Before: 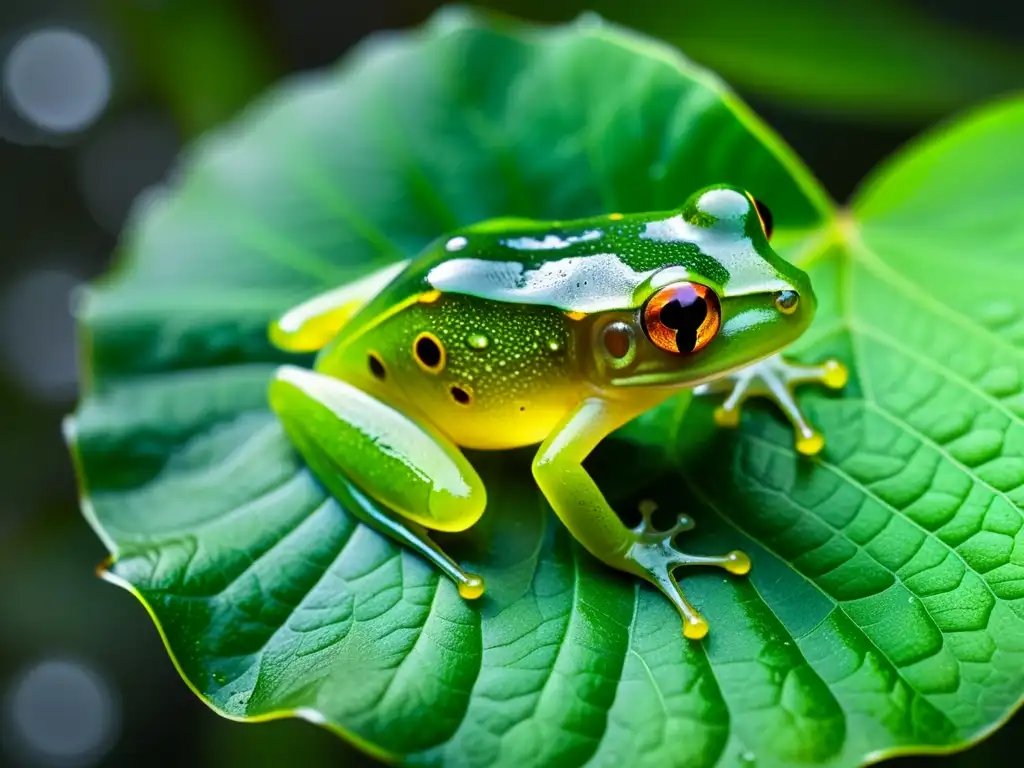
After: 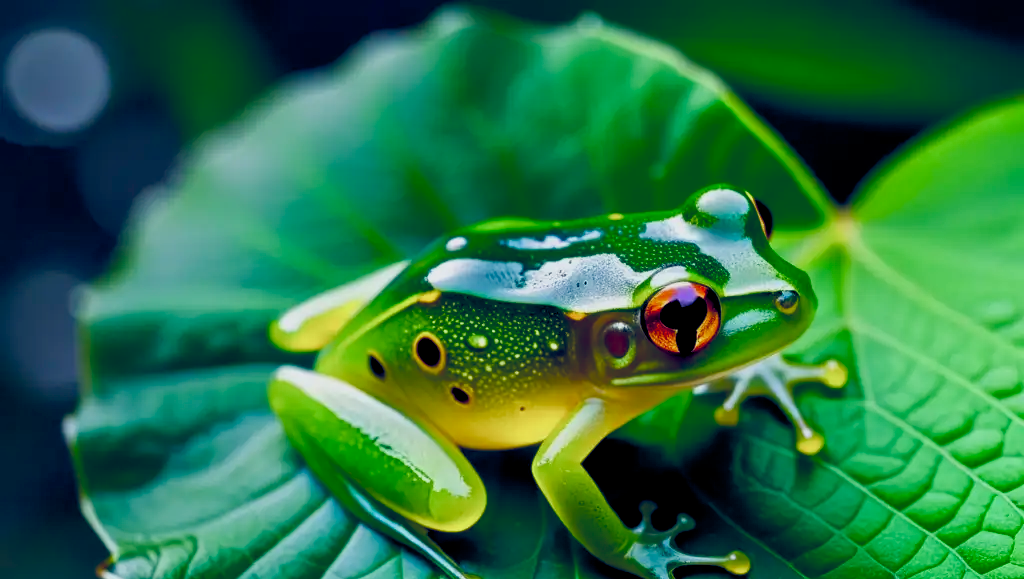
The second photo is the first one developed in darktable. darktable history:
crop: bottom 24.539%
exposure: black level correction 0, exposure -0.704 EV, compensate highlight preservation false
color balance rgb: shadows lift › luminance -9.53%, global offset › luminance -0.291%, global offset › chroma 0.306%, global offset › hue 263.01°, perceptual saturation grading › global saturation -0.13%, perceptual saturation grading › highlights -29.282%, perceptual saturation grading › mid-tones 29.529%, perceptual saturation grading › shadows 60.33%, perceptual brilliance grading › global brilliance 10.983%, global vibrance 20%
